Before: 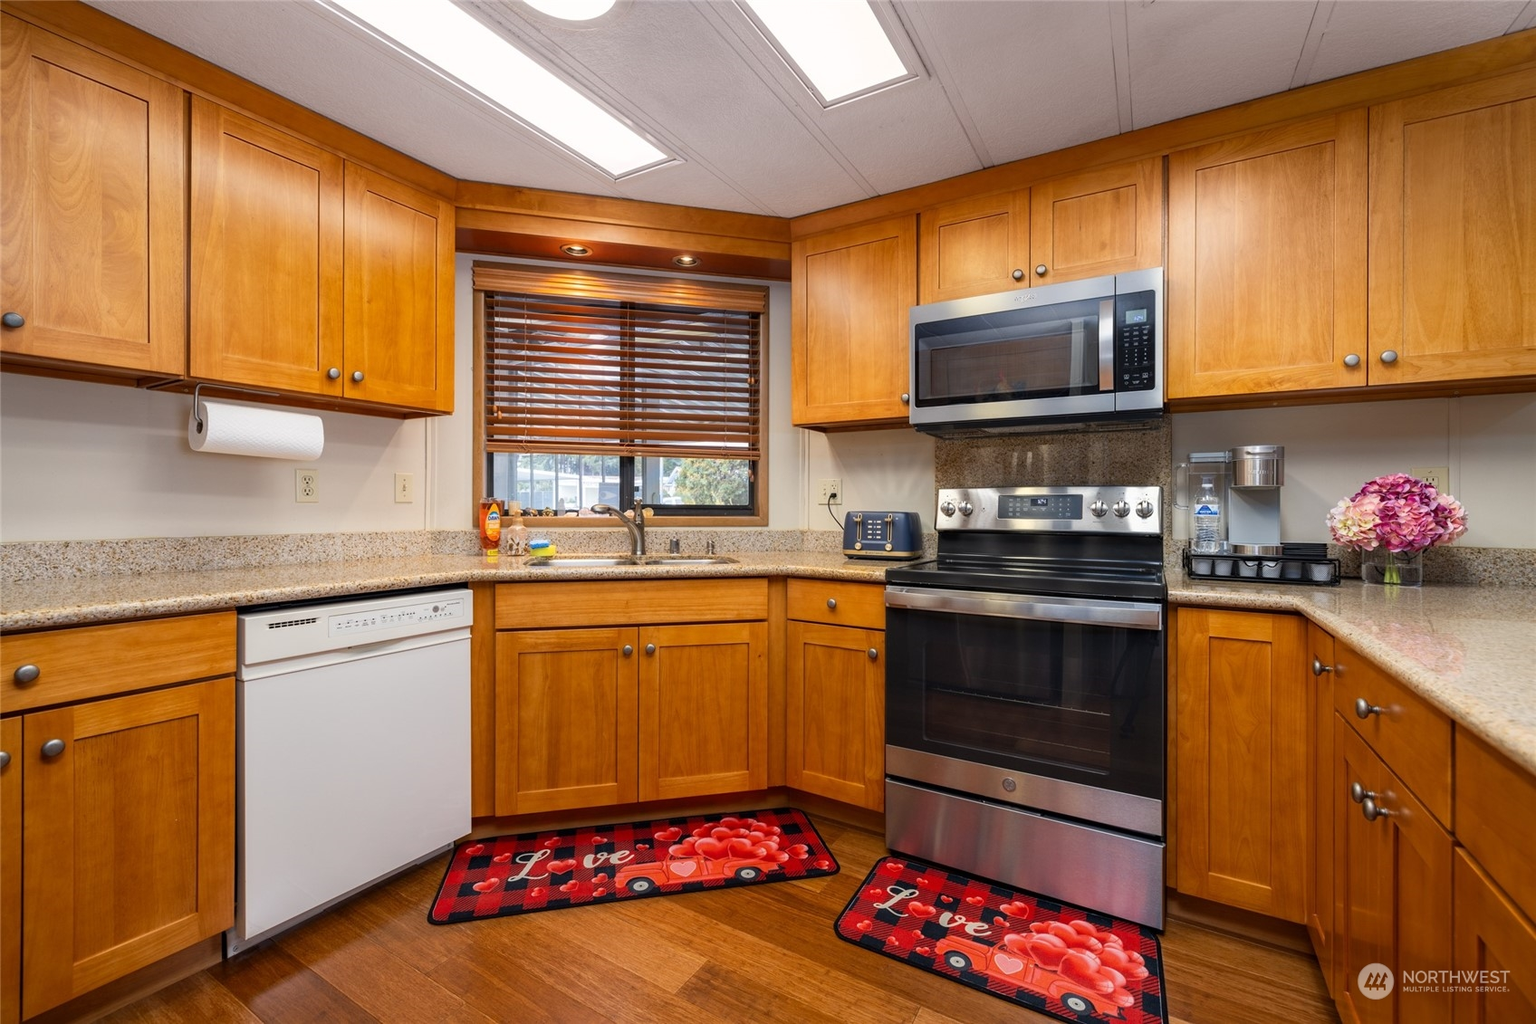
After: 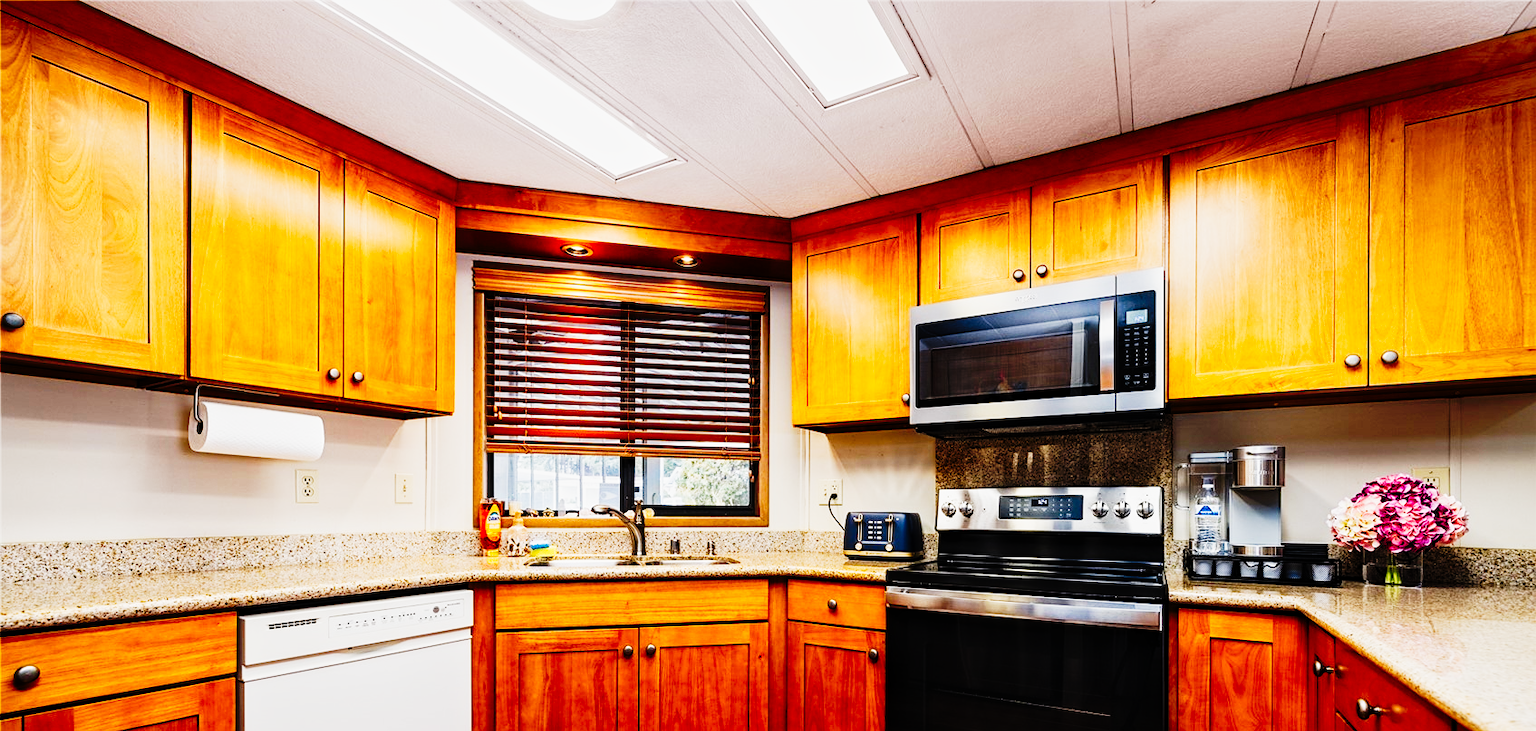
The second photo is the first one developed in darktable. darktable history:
crop: bottom 28.581%
sharpen: amount 0.216
local contrast: mode bilateral grid, contrast 29, coarseness 16, detail 116%, midtone range 0.2
tone curve: curves: ch0 [(0, 0) (0.003, 0.01) (0.011, 0.01) (0.025, 0.011) (0.044, 0.014) (0.069, 0.018) (0.1, 0.022) (0.136, 0.026) (0.177, 0.035) (0.224, 0.051) (0.277, 0.085) (0.335, 0.158) (0.399, 0.299) (0.468, 0.457) (0.543, 0.634) (0.623, 0.801) (0.709, 0.904) (0.801, 0.963) (0.898, 0.986) (1, 1)], preserve colors none
exposure: exposure 0.197 EV, compensate highlight preservation false
filmic rgb: black relative exposure -6.92 EV, white relative exposure 5.61 EV, hardness 2.85, preserve chrominance no, color science v5 (2021), contrast in shadows safe, contrast in highlights safe
